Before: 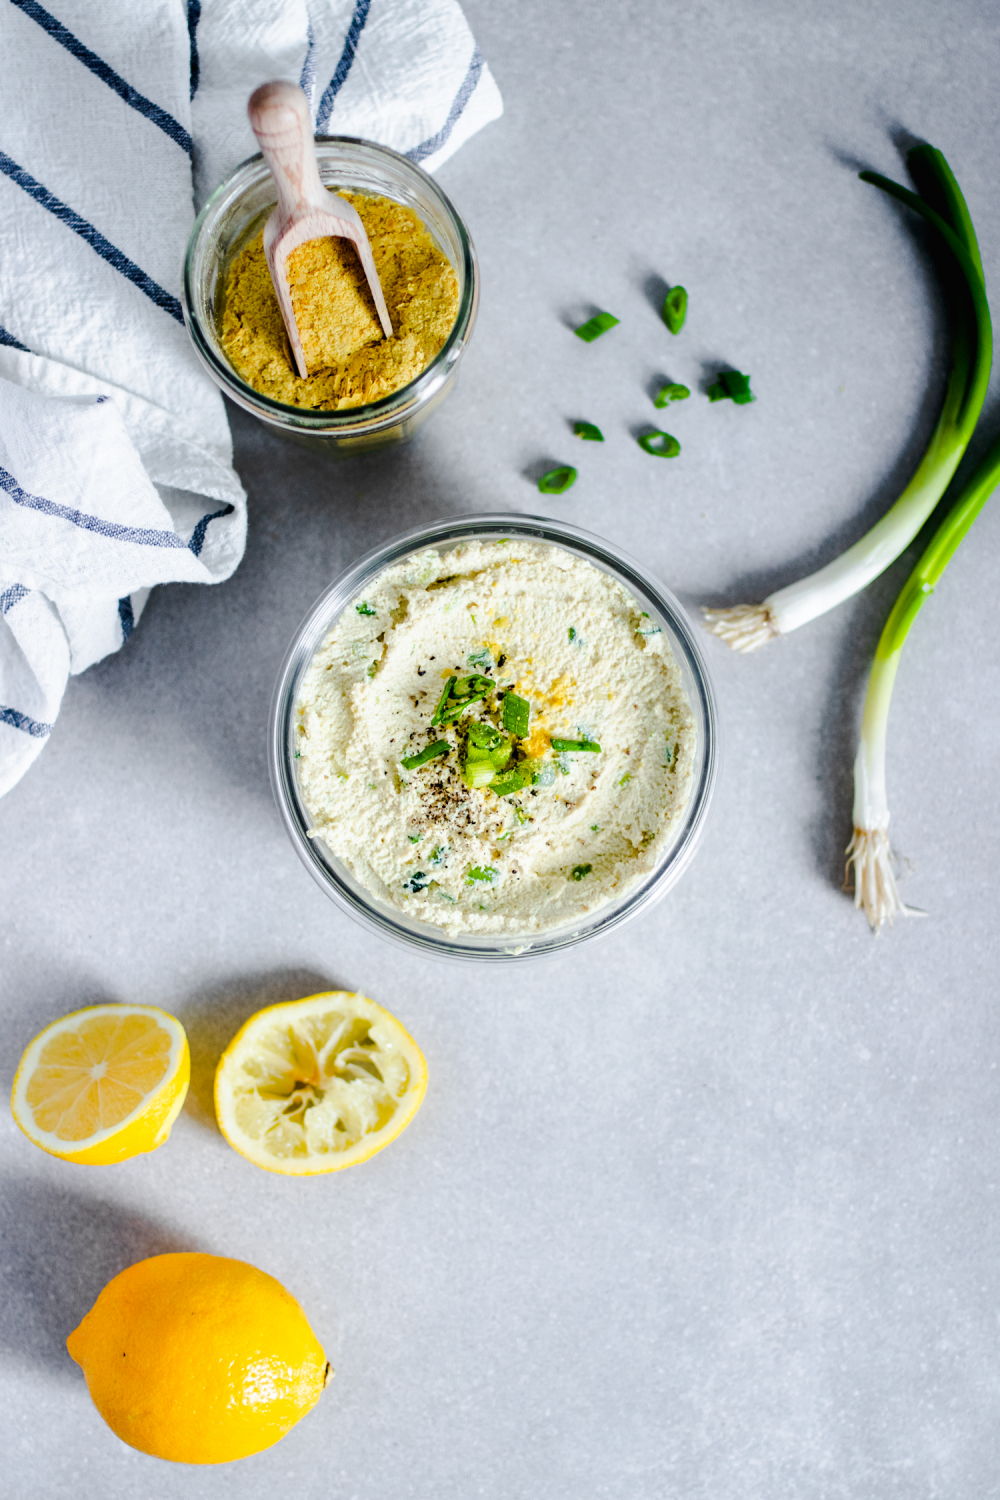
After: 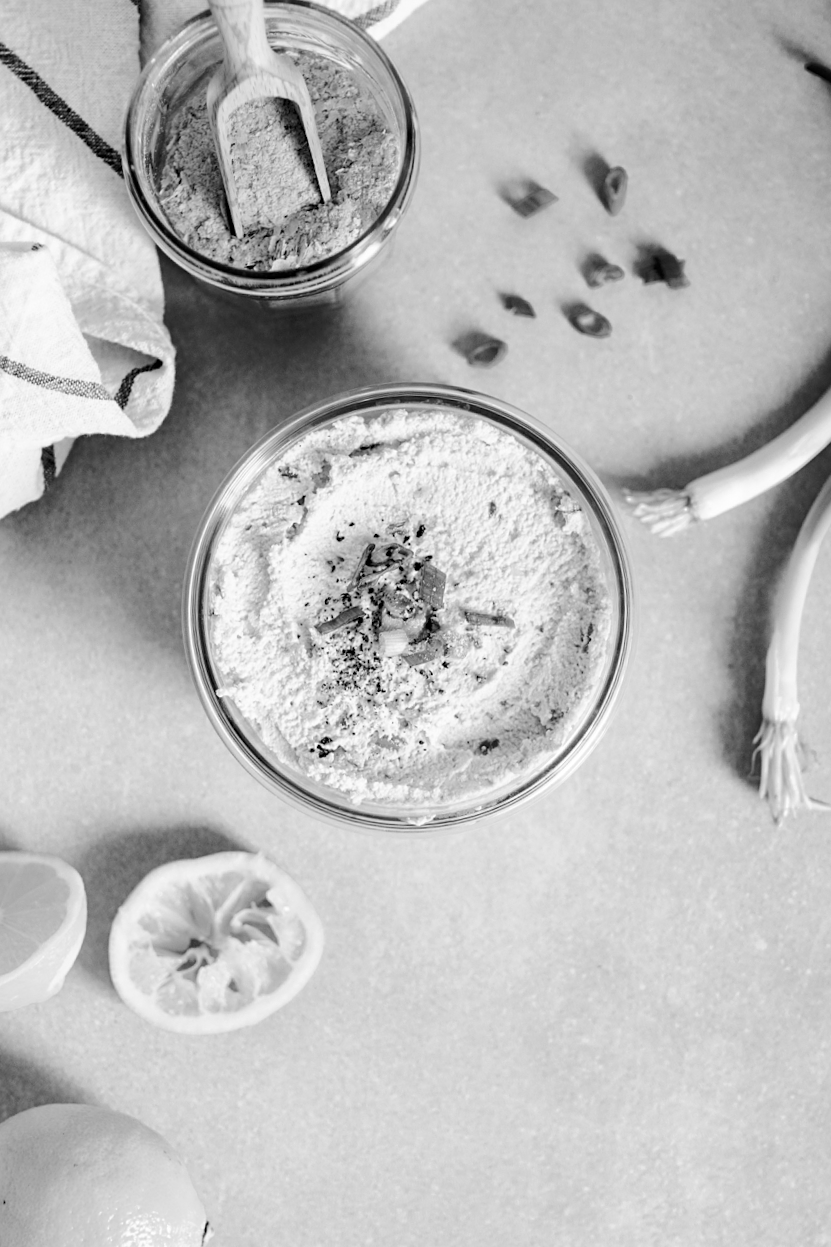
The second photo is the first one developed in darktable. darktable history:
monochrome: size 3.1
sharpen: amount 0.2
crop and rotate: angle -3.27°, left 5.211%, top 5.211%, right 4.607%, bottom 4.607%
